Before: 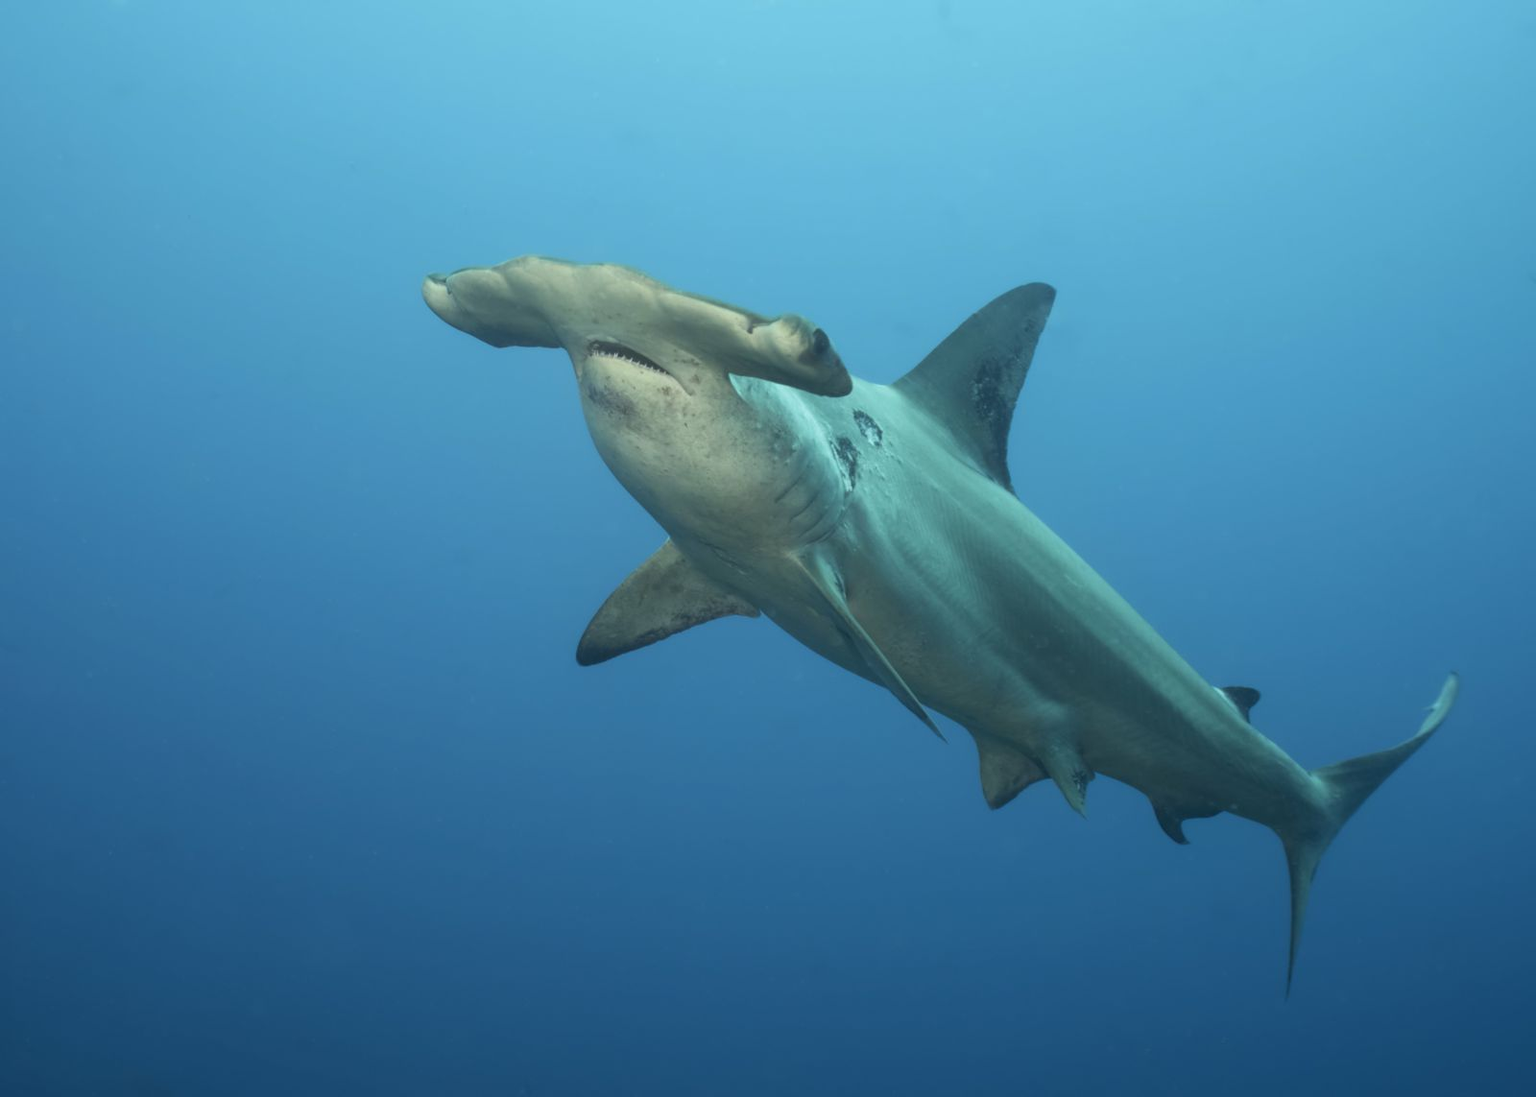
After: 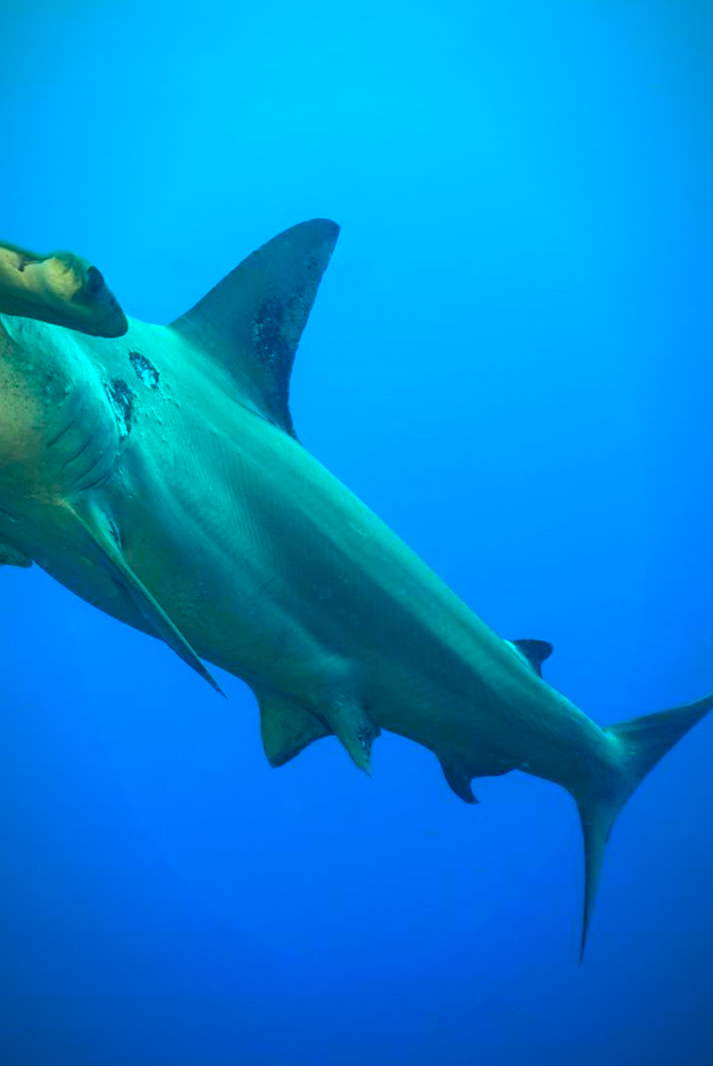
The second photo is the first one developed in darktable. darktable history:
color correction: highlights b* -0.004, saturation 2.96
local contrast: on, module defaults
sharpen: on, module defaults
vignetting: fall-off start 81.34%, fall-off radius 62.57%, brightness -0.576, saturation -0.248, automatic ratio true, width/height ratio 1.421, unbound false
crop: left 47.526%, top 6.704%, right 7.892%
